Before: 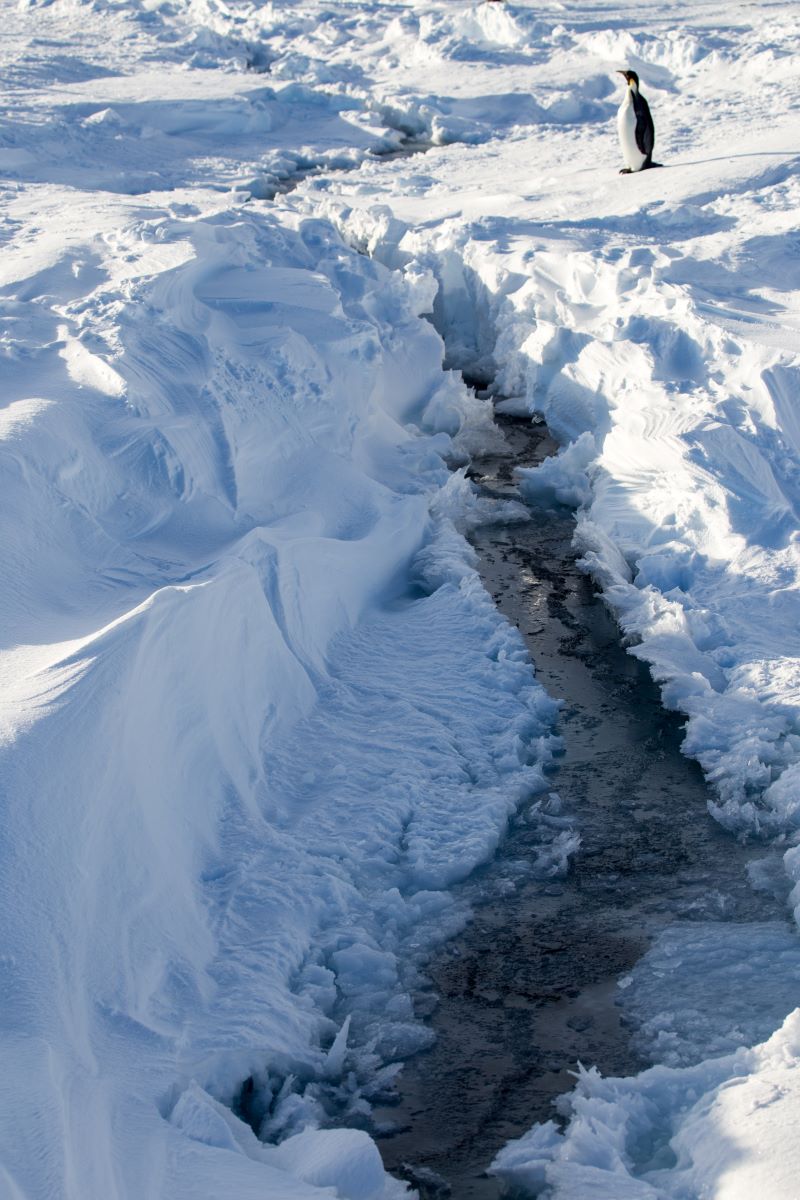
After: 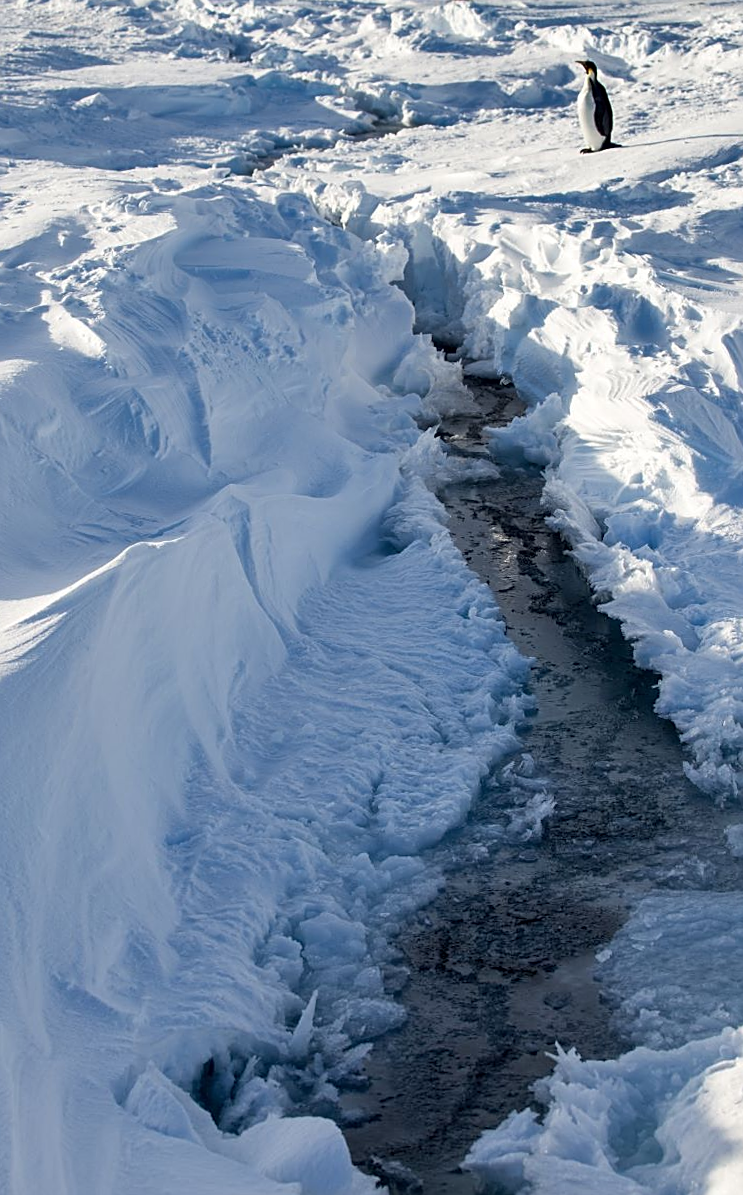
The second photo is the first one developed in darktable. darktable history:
sharpen: on, module defaults
shadows and highlights: low approximation 0.01, soften with gaussian
rotate and perspective: rotation 0.215°, lens shift (vertical) -0.139, crop left 0.069, crop right 0.939, crop top 0.002, crop bottom 0.996
